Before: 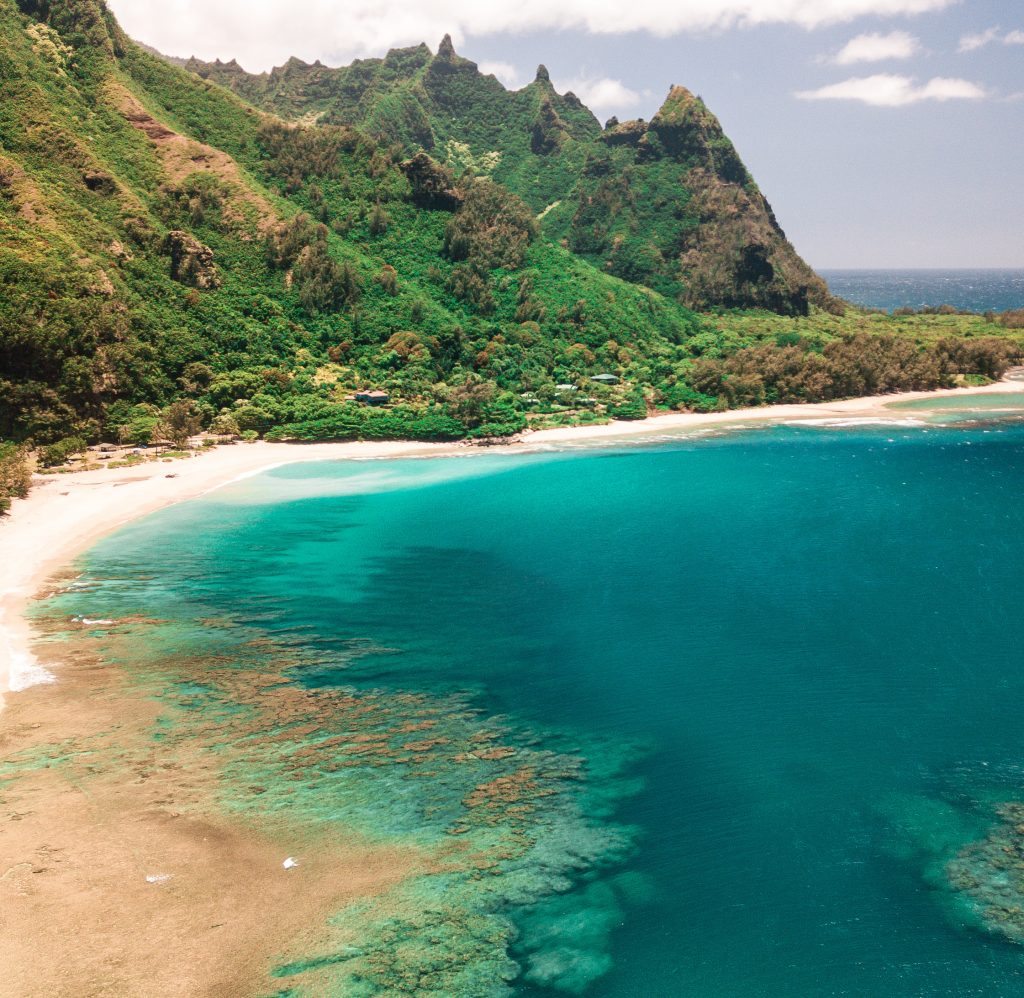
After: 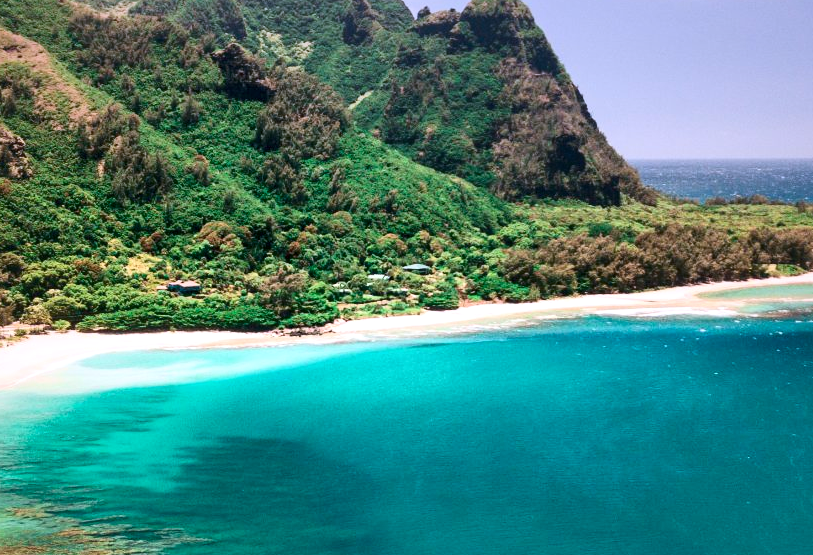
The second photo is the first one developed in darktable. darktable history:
crop: left 18.38%, top 11.092%, right 2.134%, bottom 33.217%
contrast brightness saturation: contrast 0.2, brightness 0.16, saturation 0.22
graduated density: hue 238.83°, saturation 50%
local contrast: mode bilateral grid, contrast 100, coarseness 100, detail 165%, midtone range 0.2
